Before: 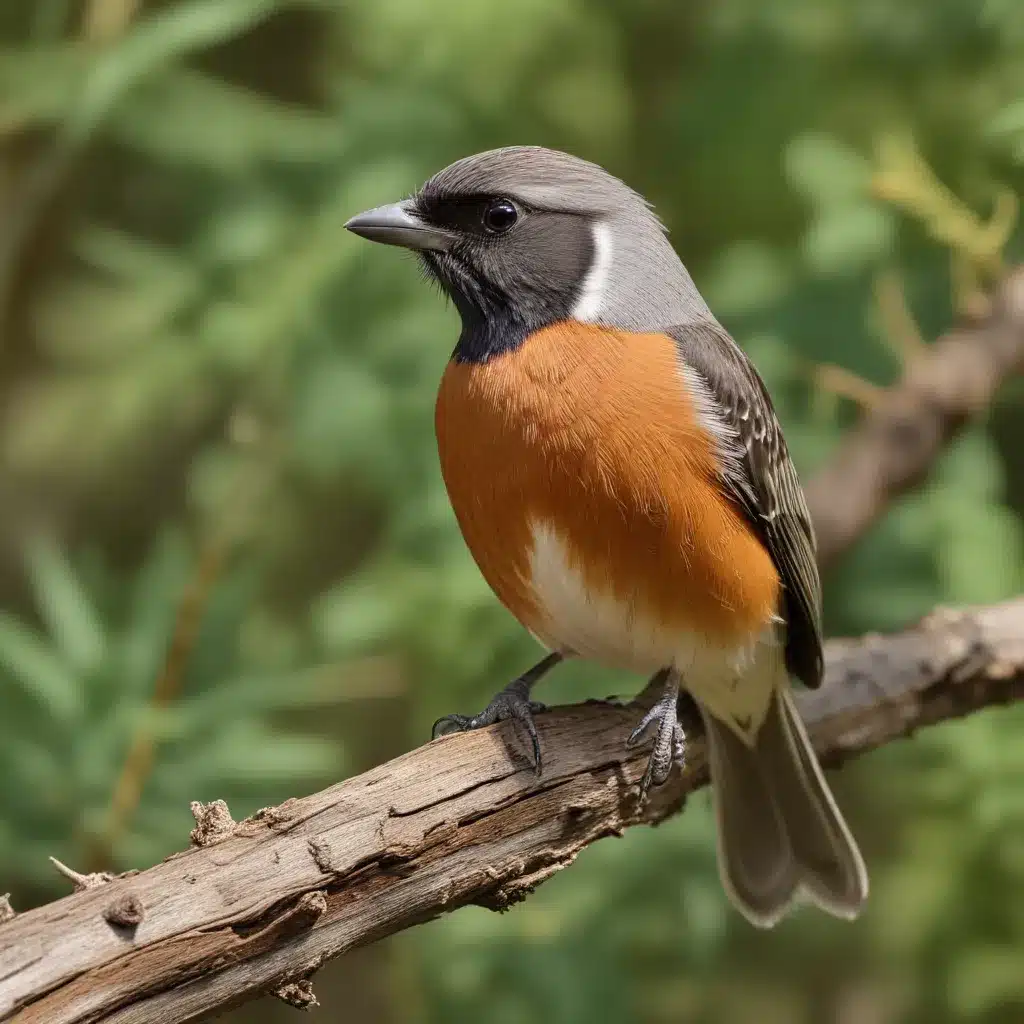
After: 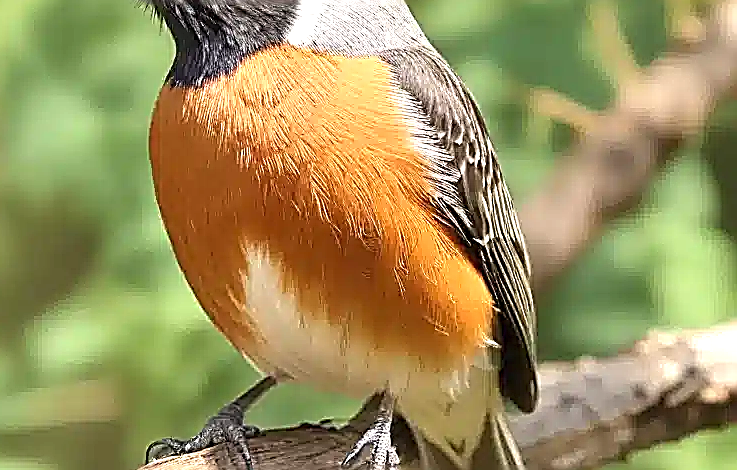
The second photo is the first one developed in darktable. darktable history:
sharpen: amount 1.861
crop and rotate: left 27.938%, top 27.046%, bottom 27.046%
exposure: black level correction 0, exposure 1.1 EV, compensate highlight preservation false
